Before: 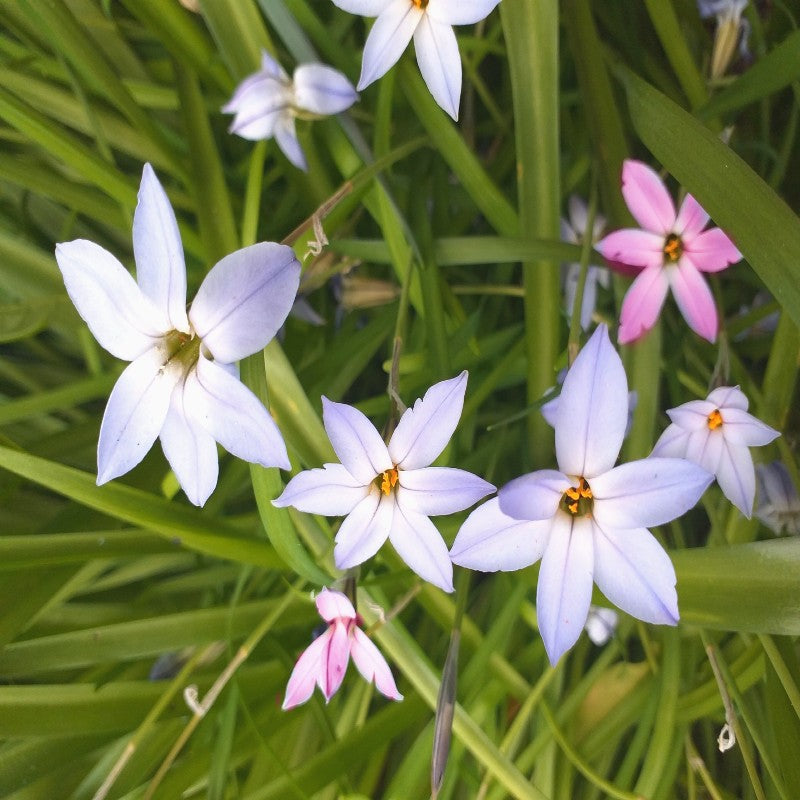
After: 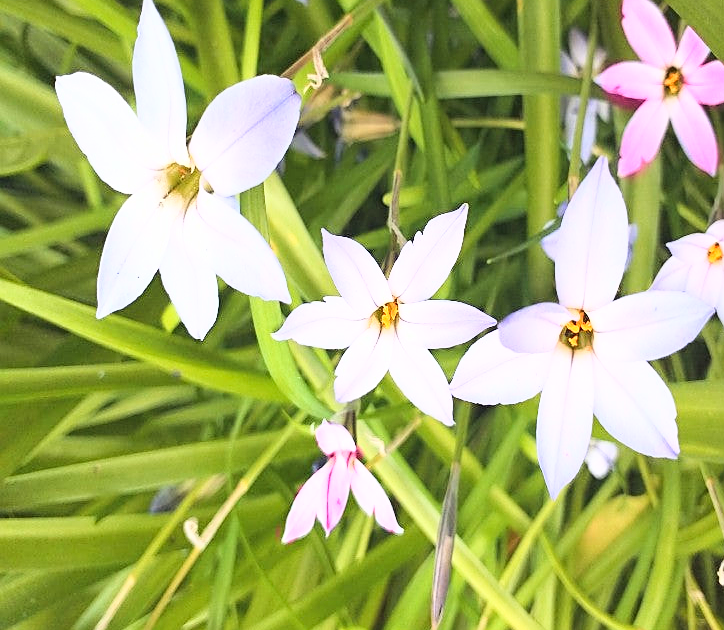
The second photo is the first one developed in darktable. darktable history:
crop: top 20.916%, right 9.437%, bottom 0.316%
base curve: curves: ch0 [(0, 0) (0.018, 0.026) (0.143, 0.37) (0.33, 0.731) (0.458, 0.853) (0.735, 0.965) (0.905, 0.986) (1, 1)]
sharpen: on, module defaults
